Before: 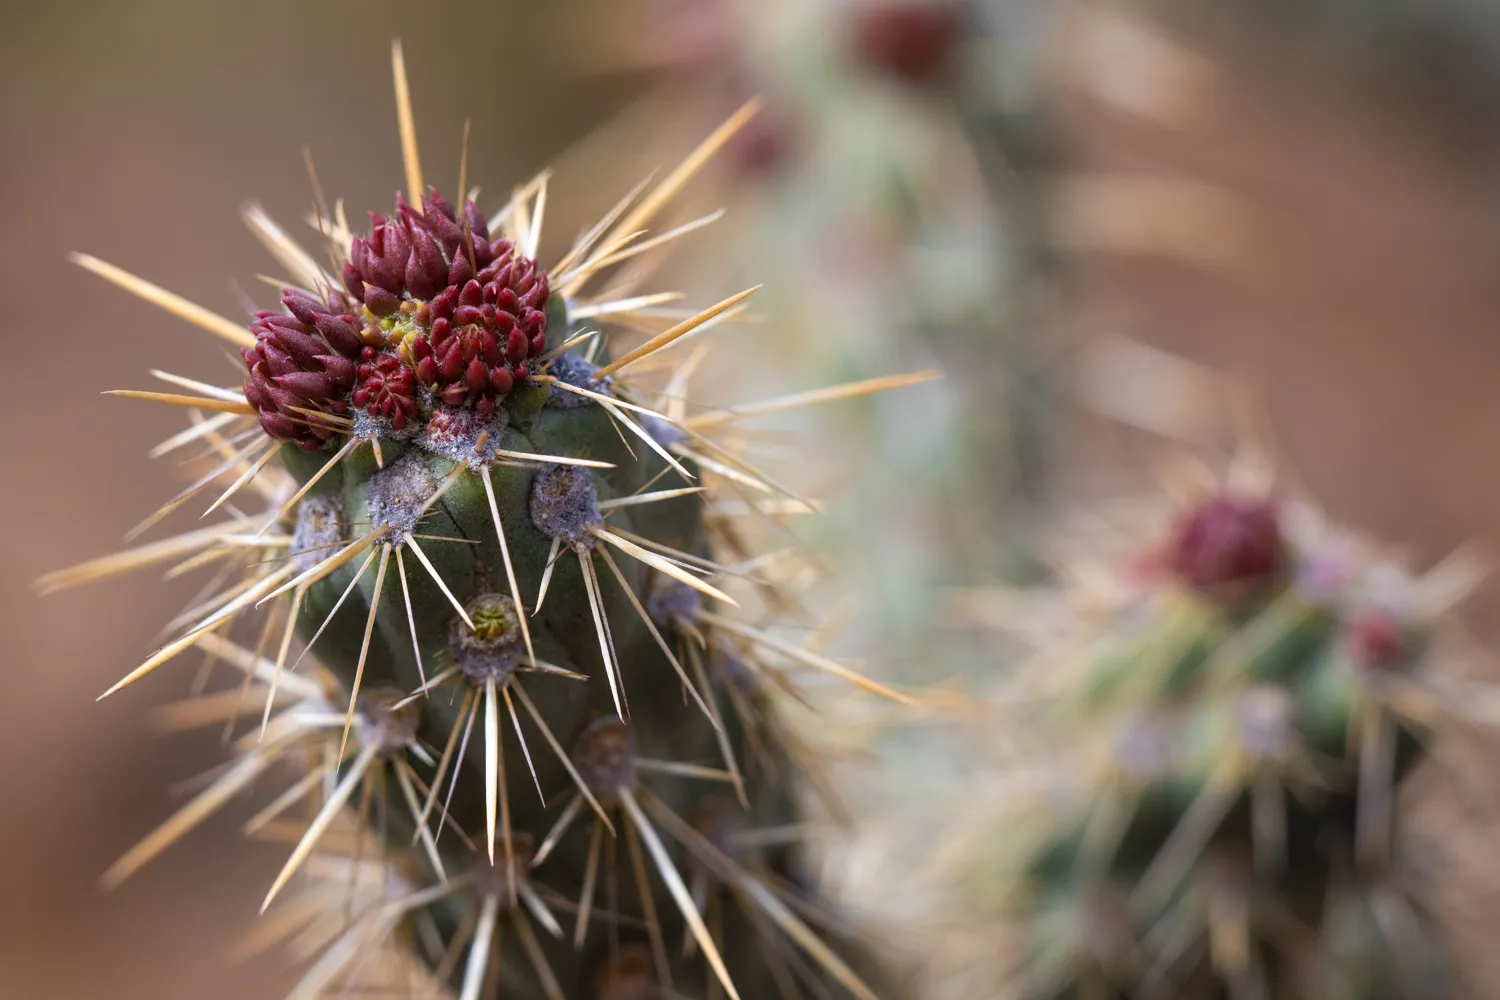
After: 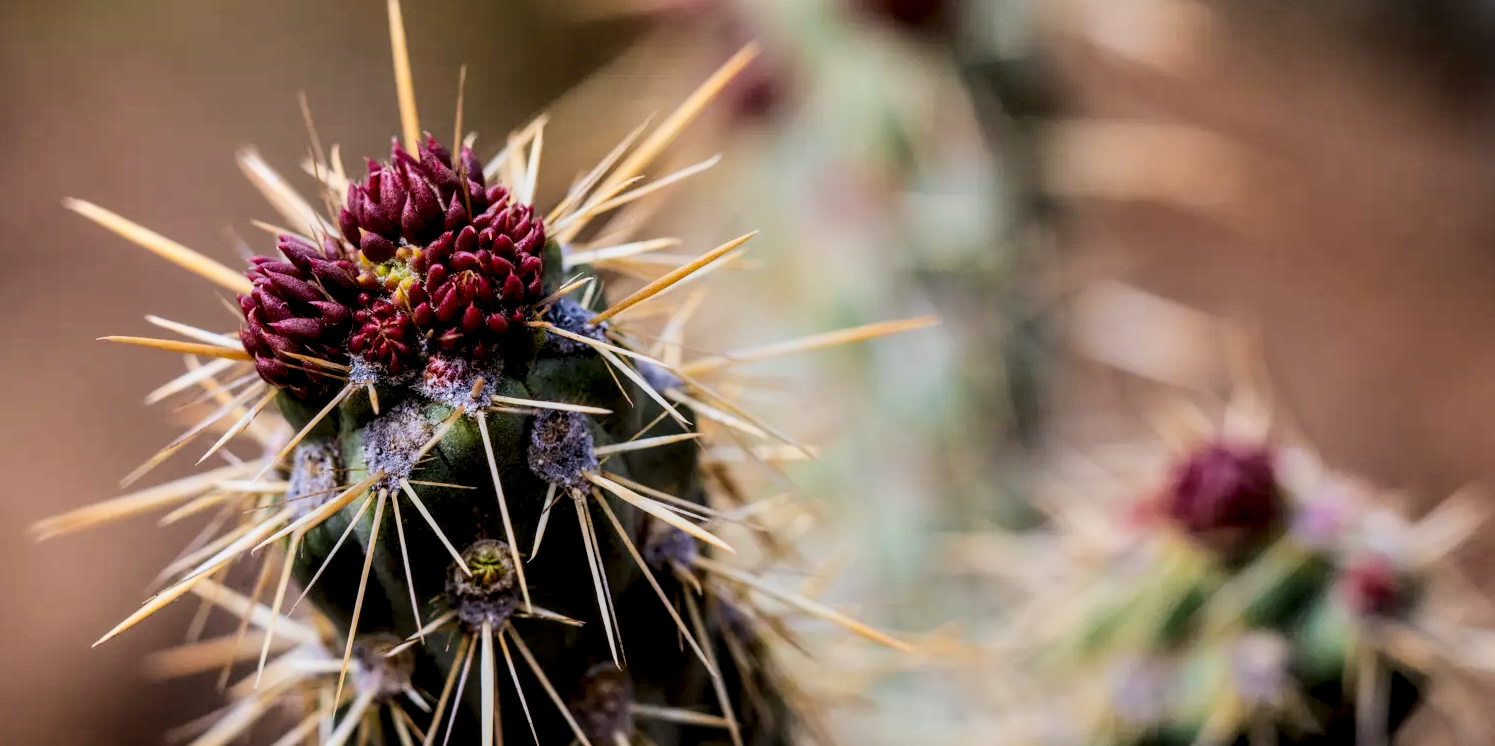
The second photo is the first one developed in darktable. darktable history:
contrast brightness saturation: contrast 0.161, saturation 0.334
filmic rgb: black relative exposure -4.23 EV, white relative exposure 5.14 EV, hardness 2.07, contrast 1.178
crop: left 0.283%, top 5.483%, bottom 19.828%
local contrast: detail 144%
